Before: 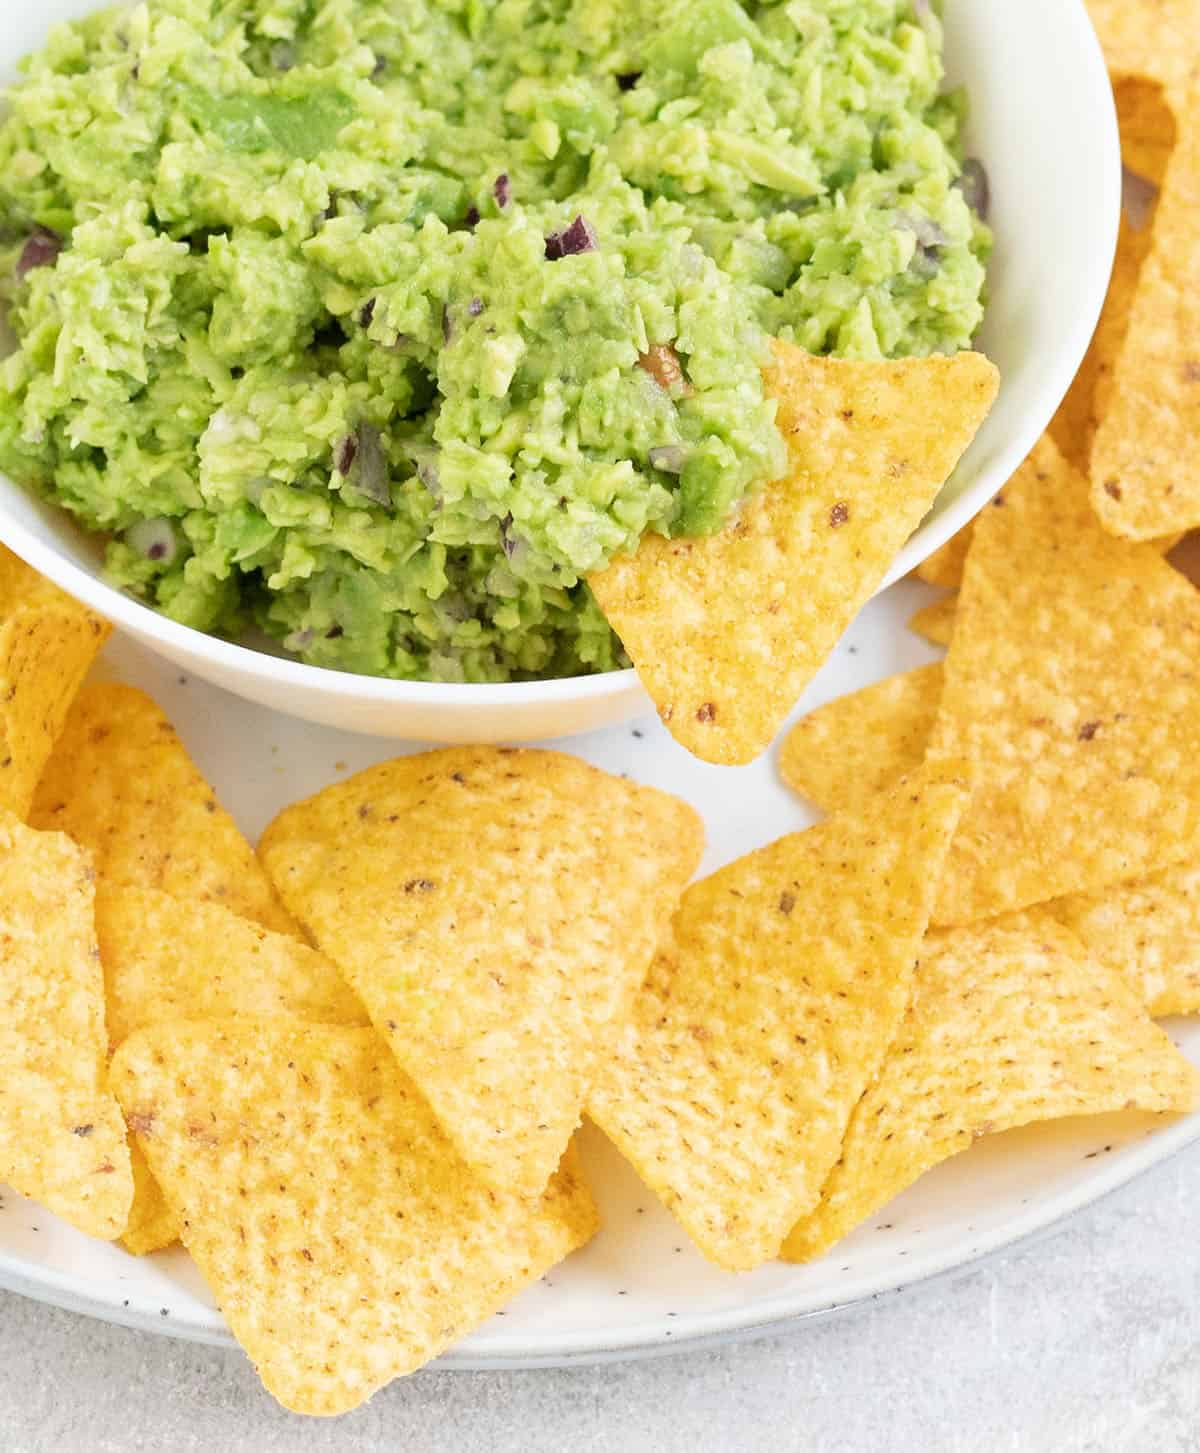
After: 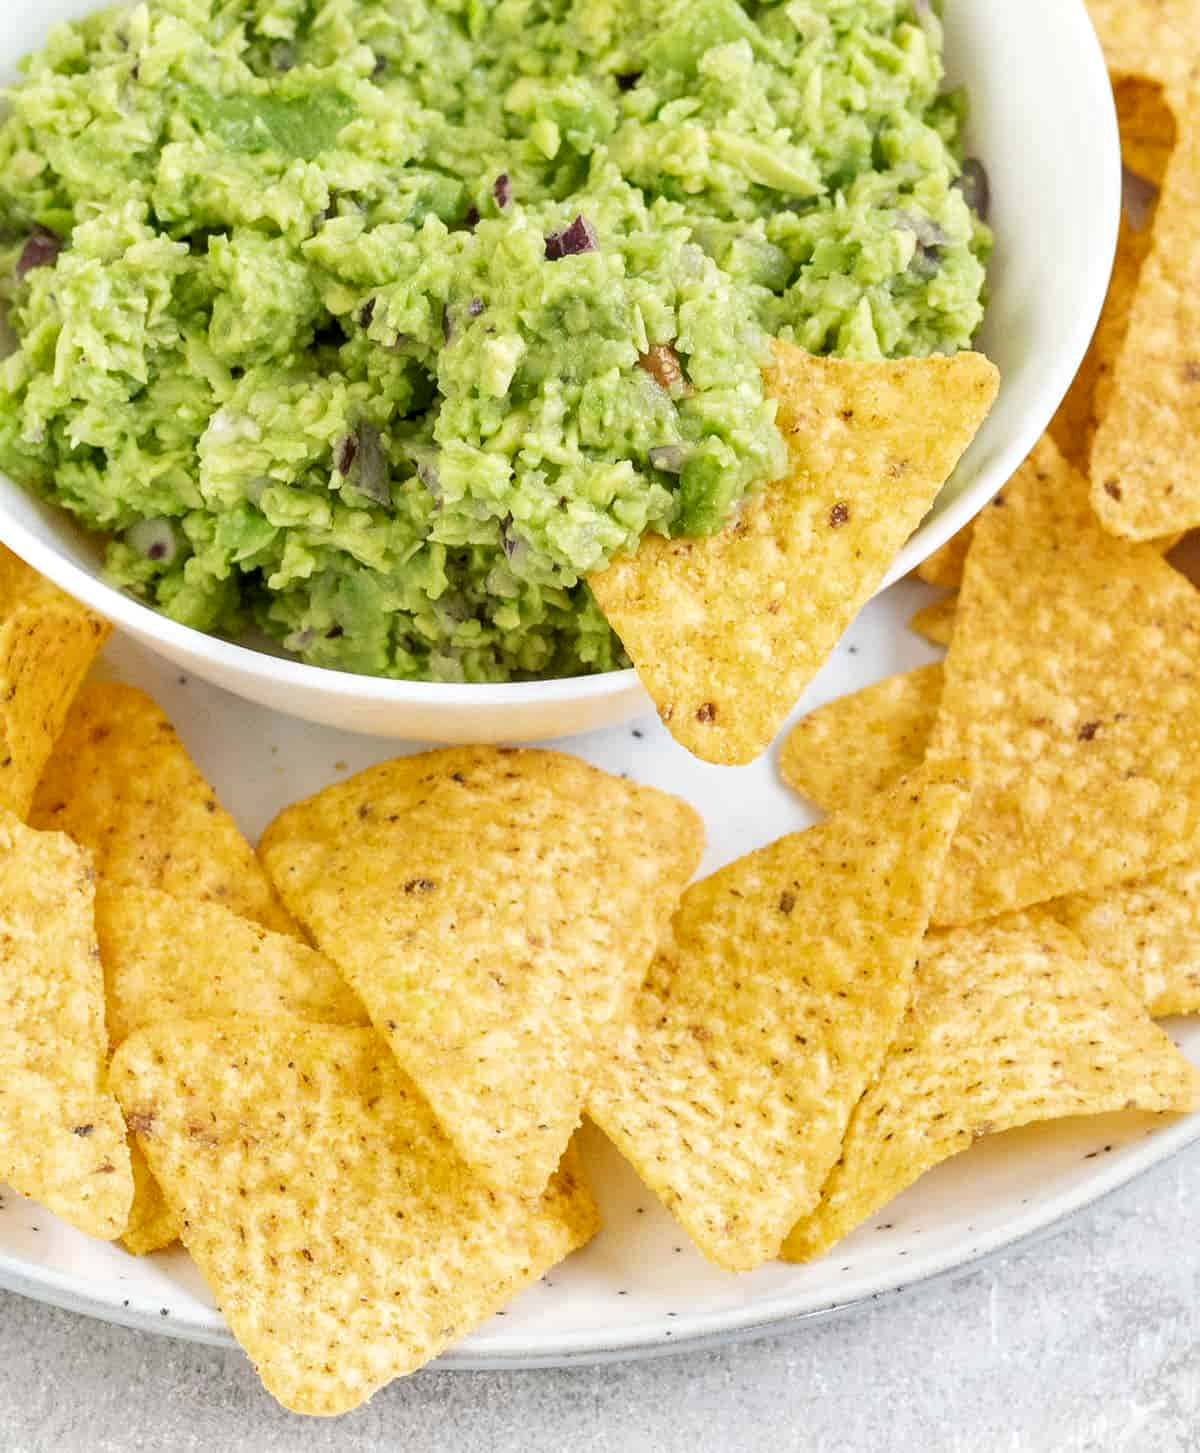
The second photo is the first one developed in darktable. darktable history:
local contrast: on, module defaults
shadows and highlights: shadows 32, highlights -32, soften with gaussian
